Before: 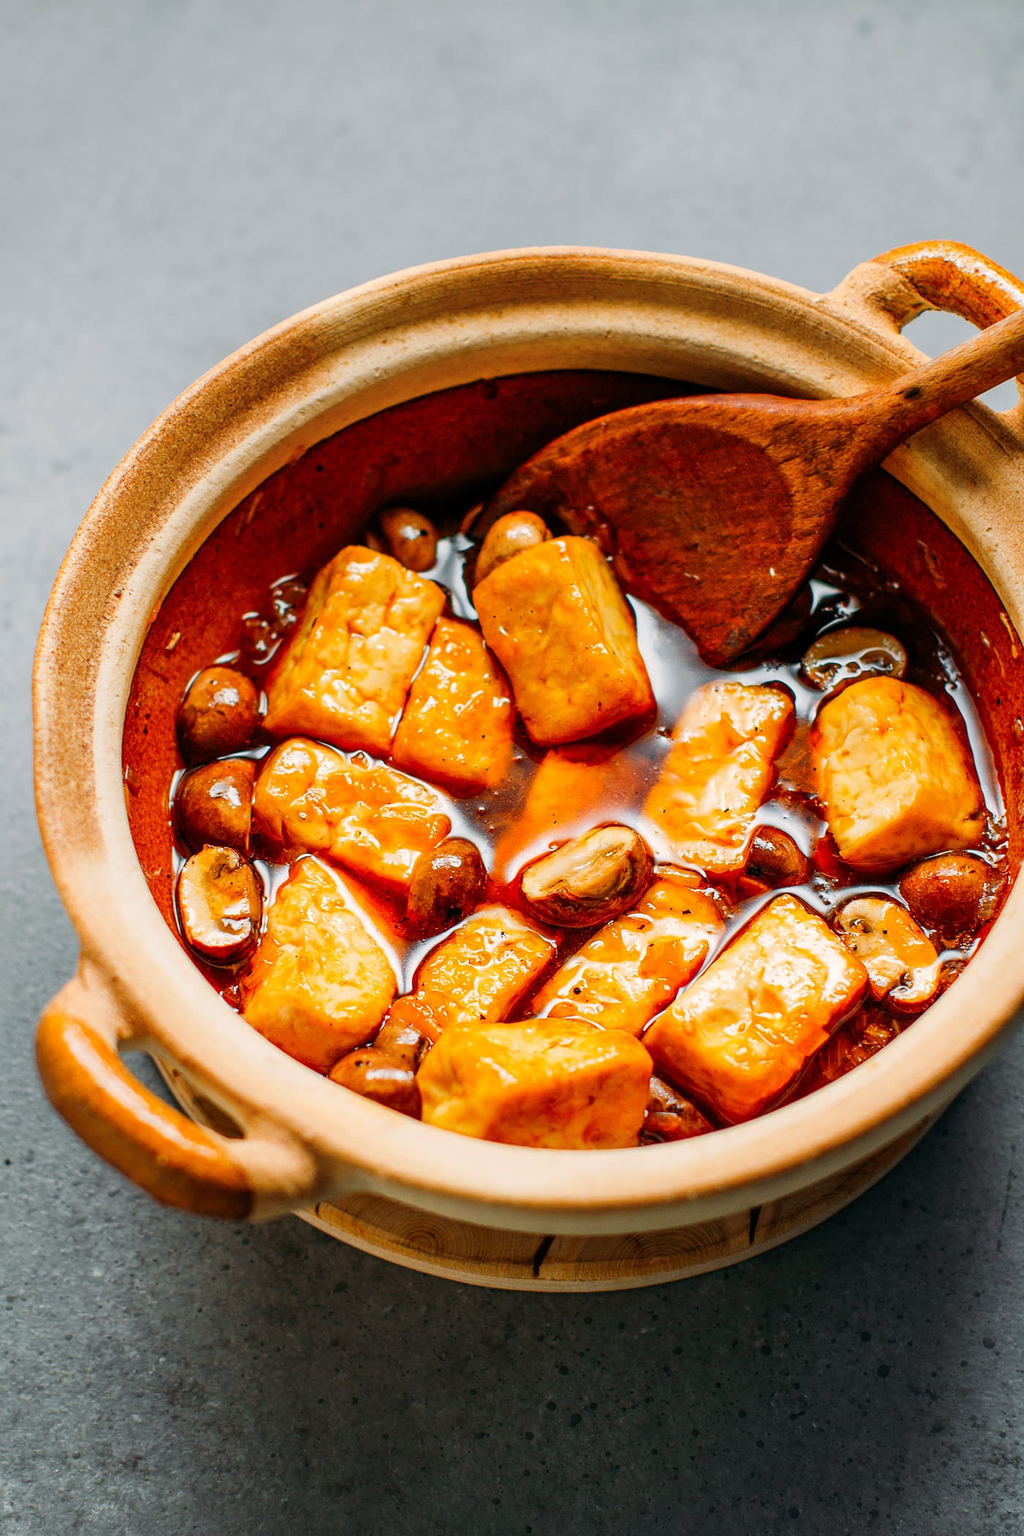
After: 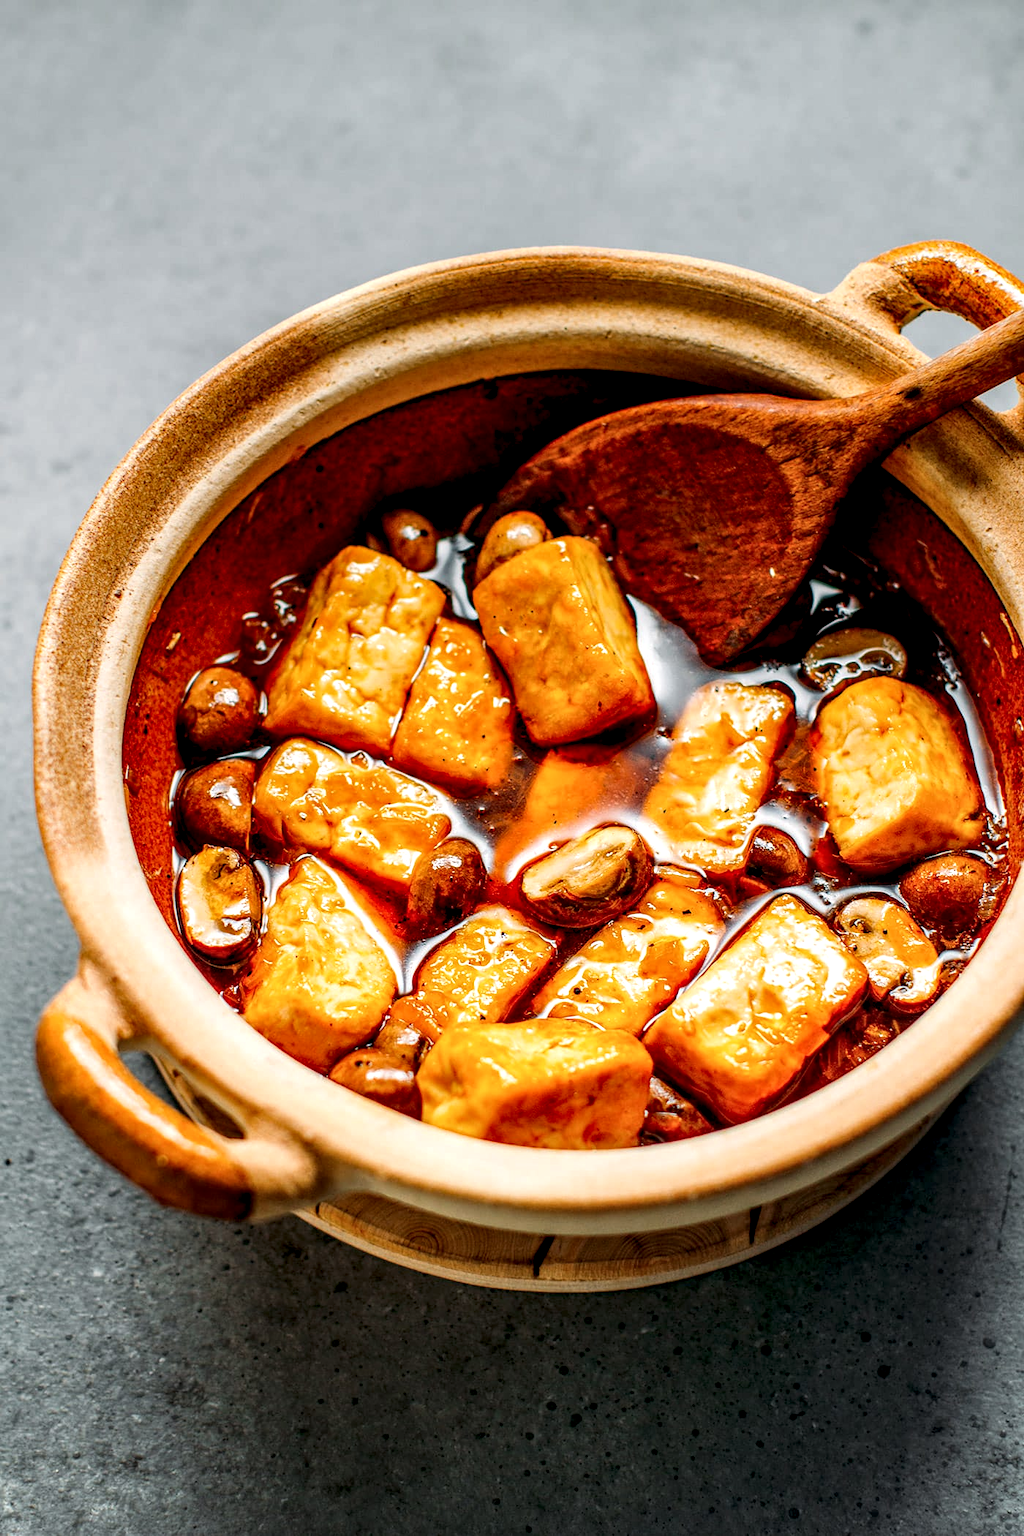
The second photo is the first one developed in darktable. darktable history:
local contrast: highlights 60%, shadows 64%, detail 160%
